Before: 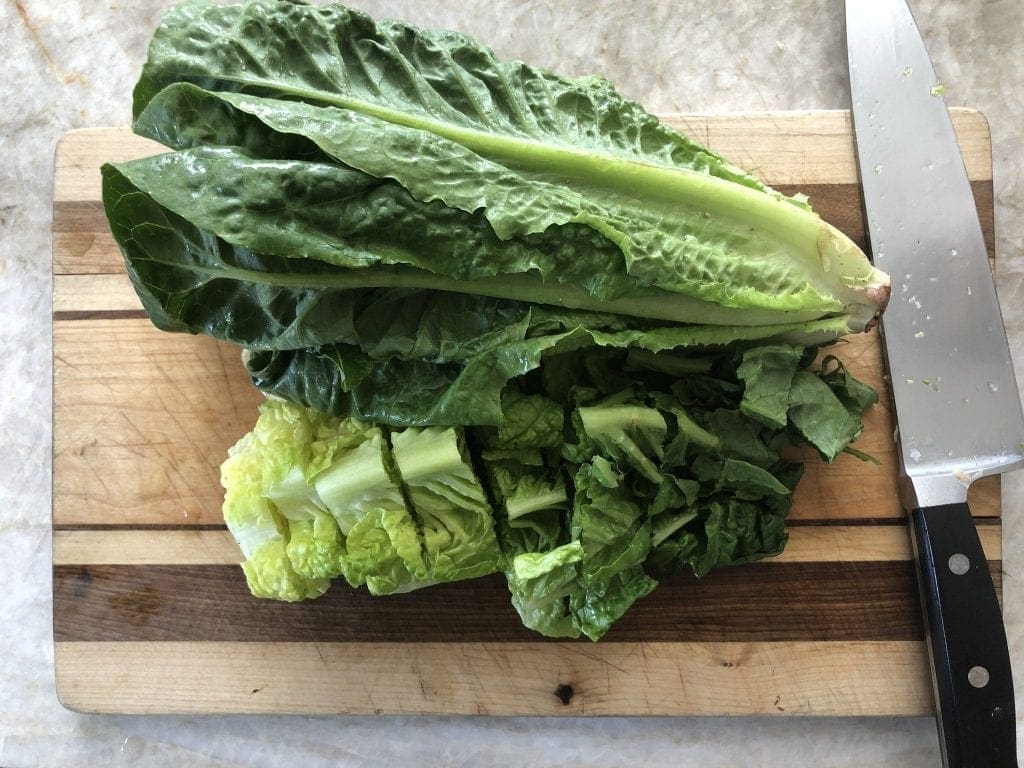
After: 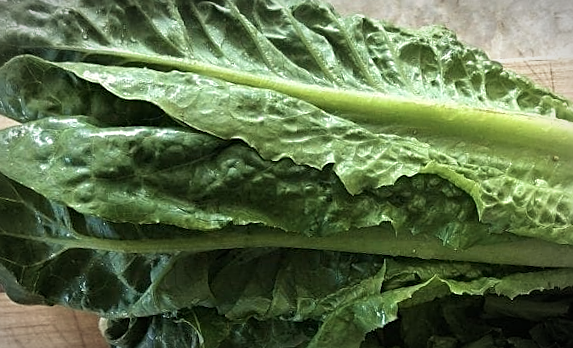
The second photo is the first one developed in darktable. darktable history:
velvia: on, module defaults
white balance: red 1.009, blue 0.985
rotate and perspective: rotation -3.18°, automatic cropping off
sharpen: on, module defaults
crop: left 15.306%, top 9.065%, right 30.789%, bottom 48.638%
vignetting: fall-off start 87%, automatic ratio true
